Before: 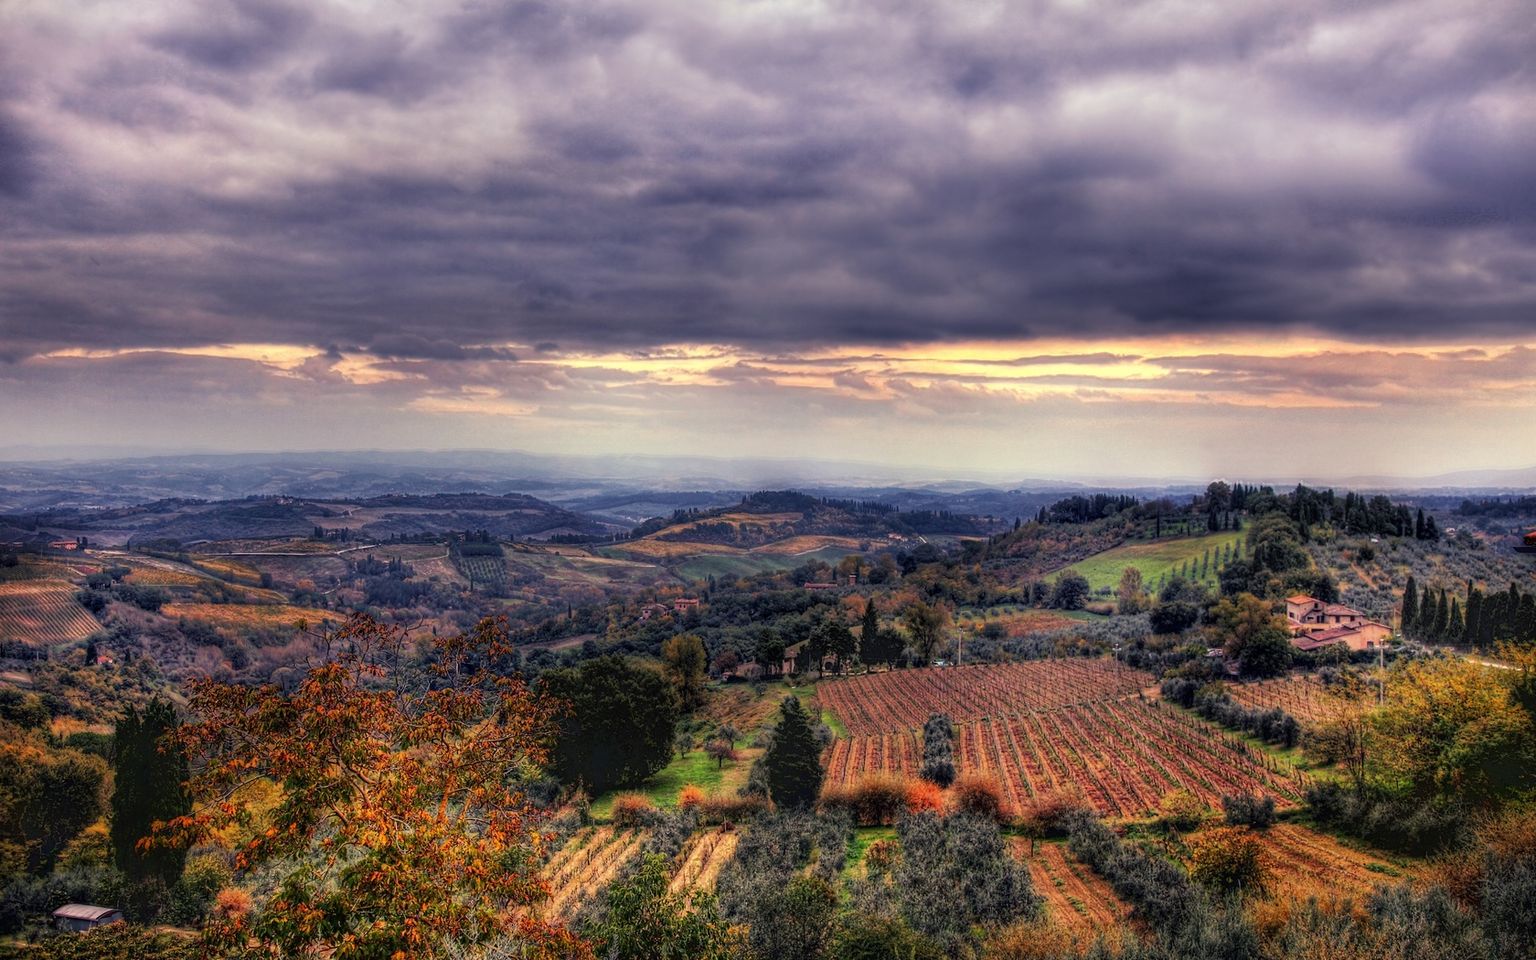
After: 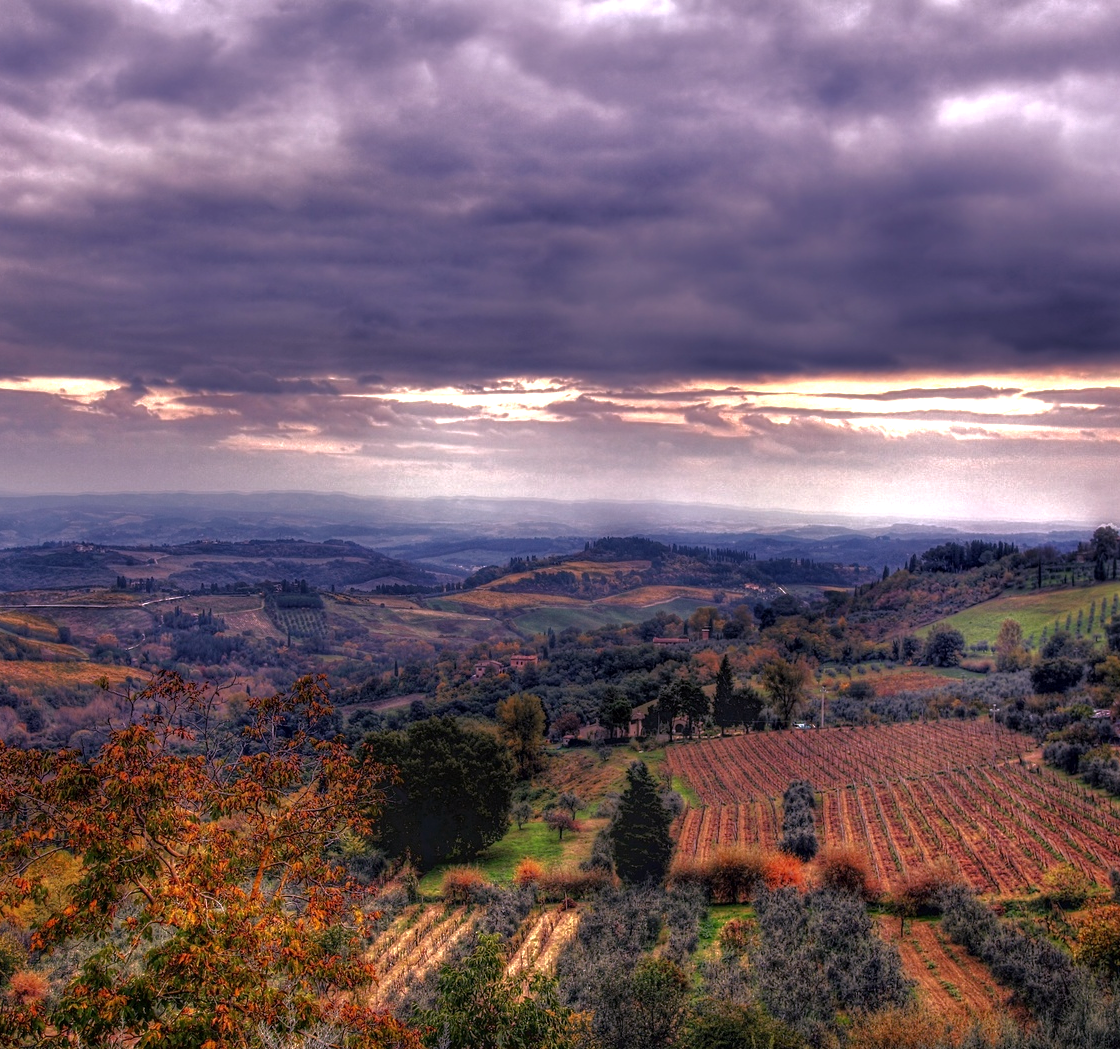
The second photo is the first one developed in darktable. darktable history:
base curve: curves: ch0 [(0, 0) (0.826, 0.587) (1, 1)]
white balance: red 1.066, blue 1.119
exposure: black level correction 0.001, exposure 0.5 EV, compensate exposure bias true, compensate highlight preservation false
crop and rotate: left 13.537%, right 19.796%
